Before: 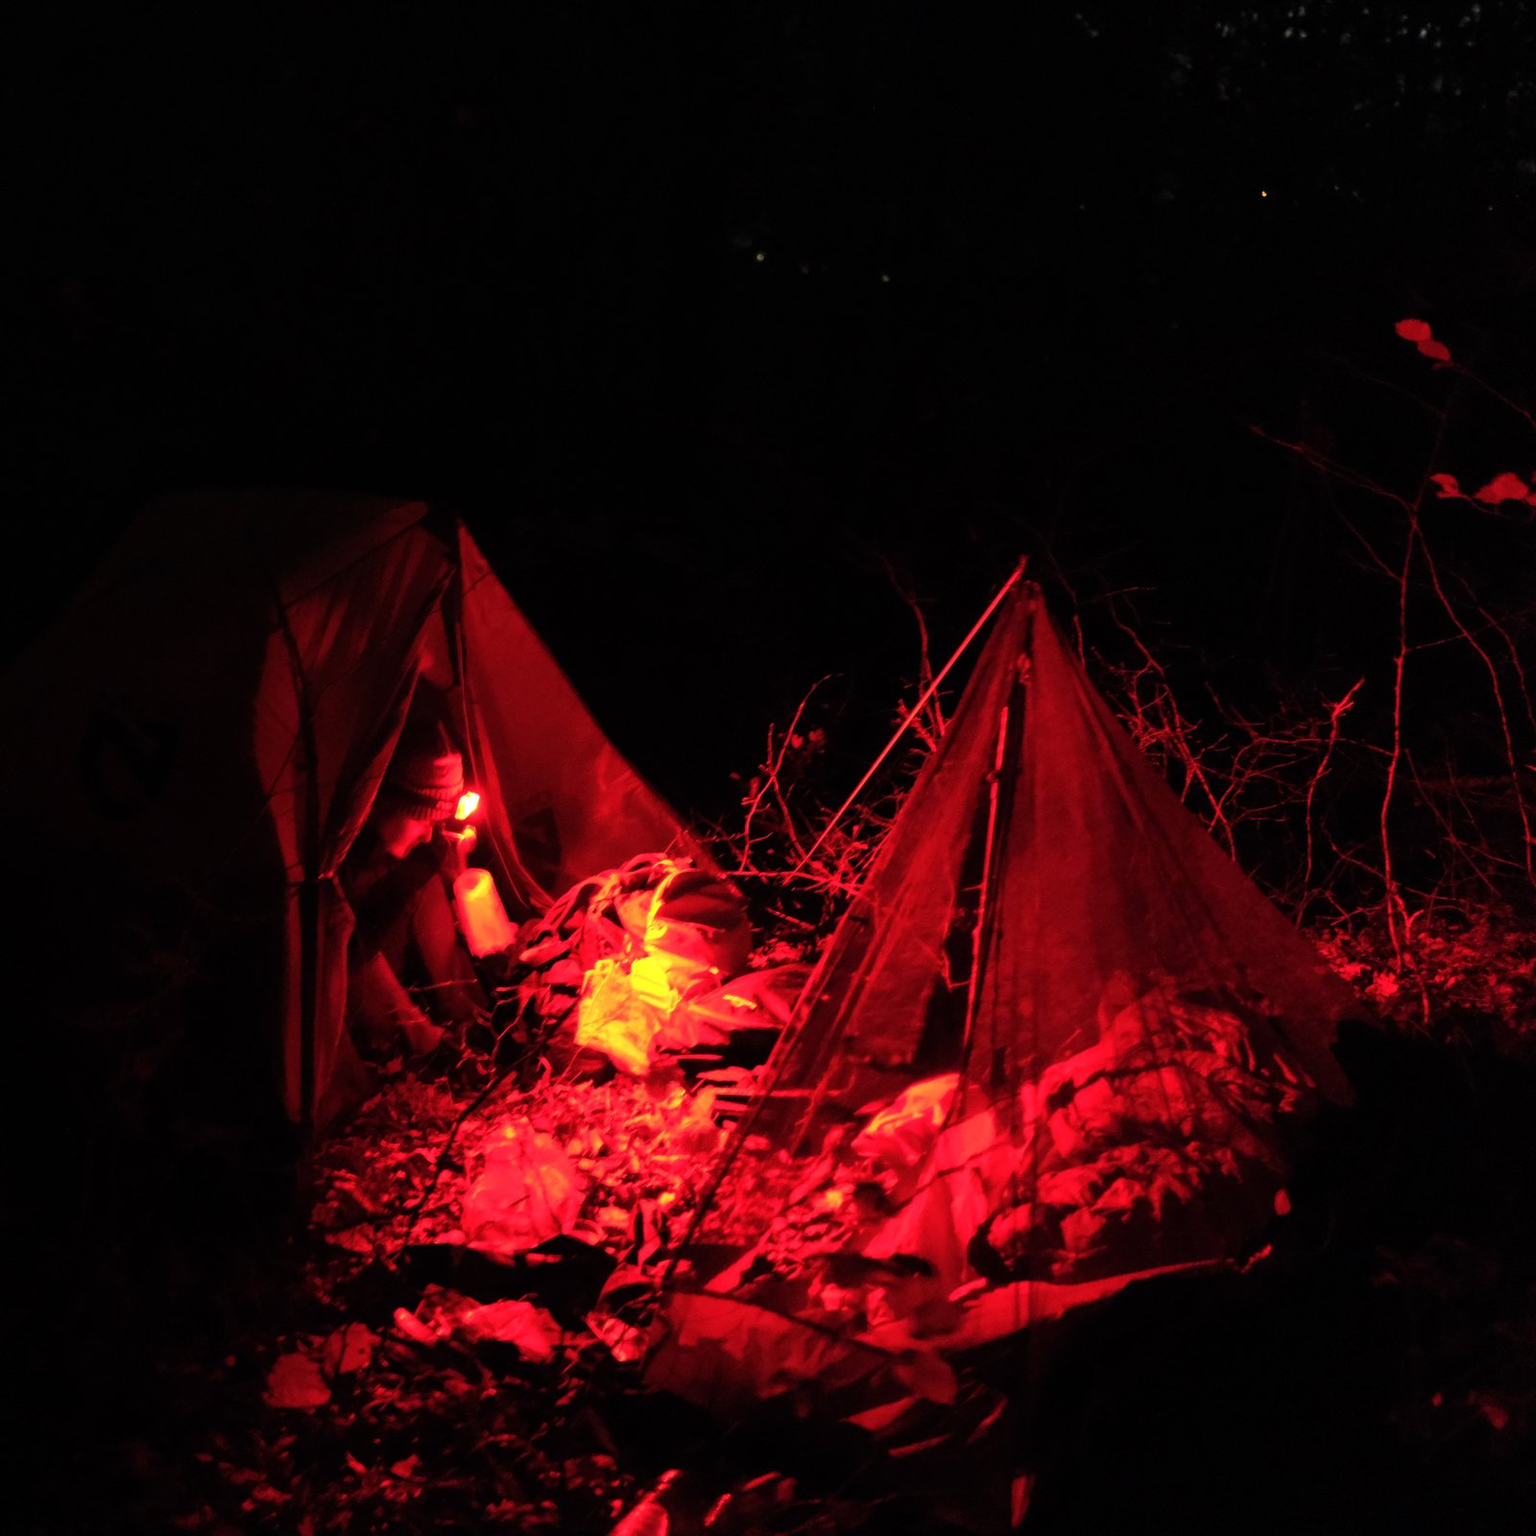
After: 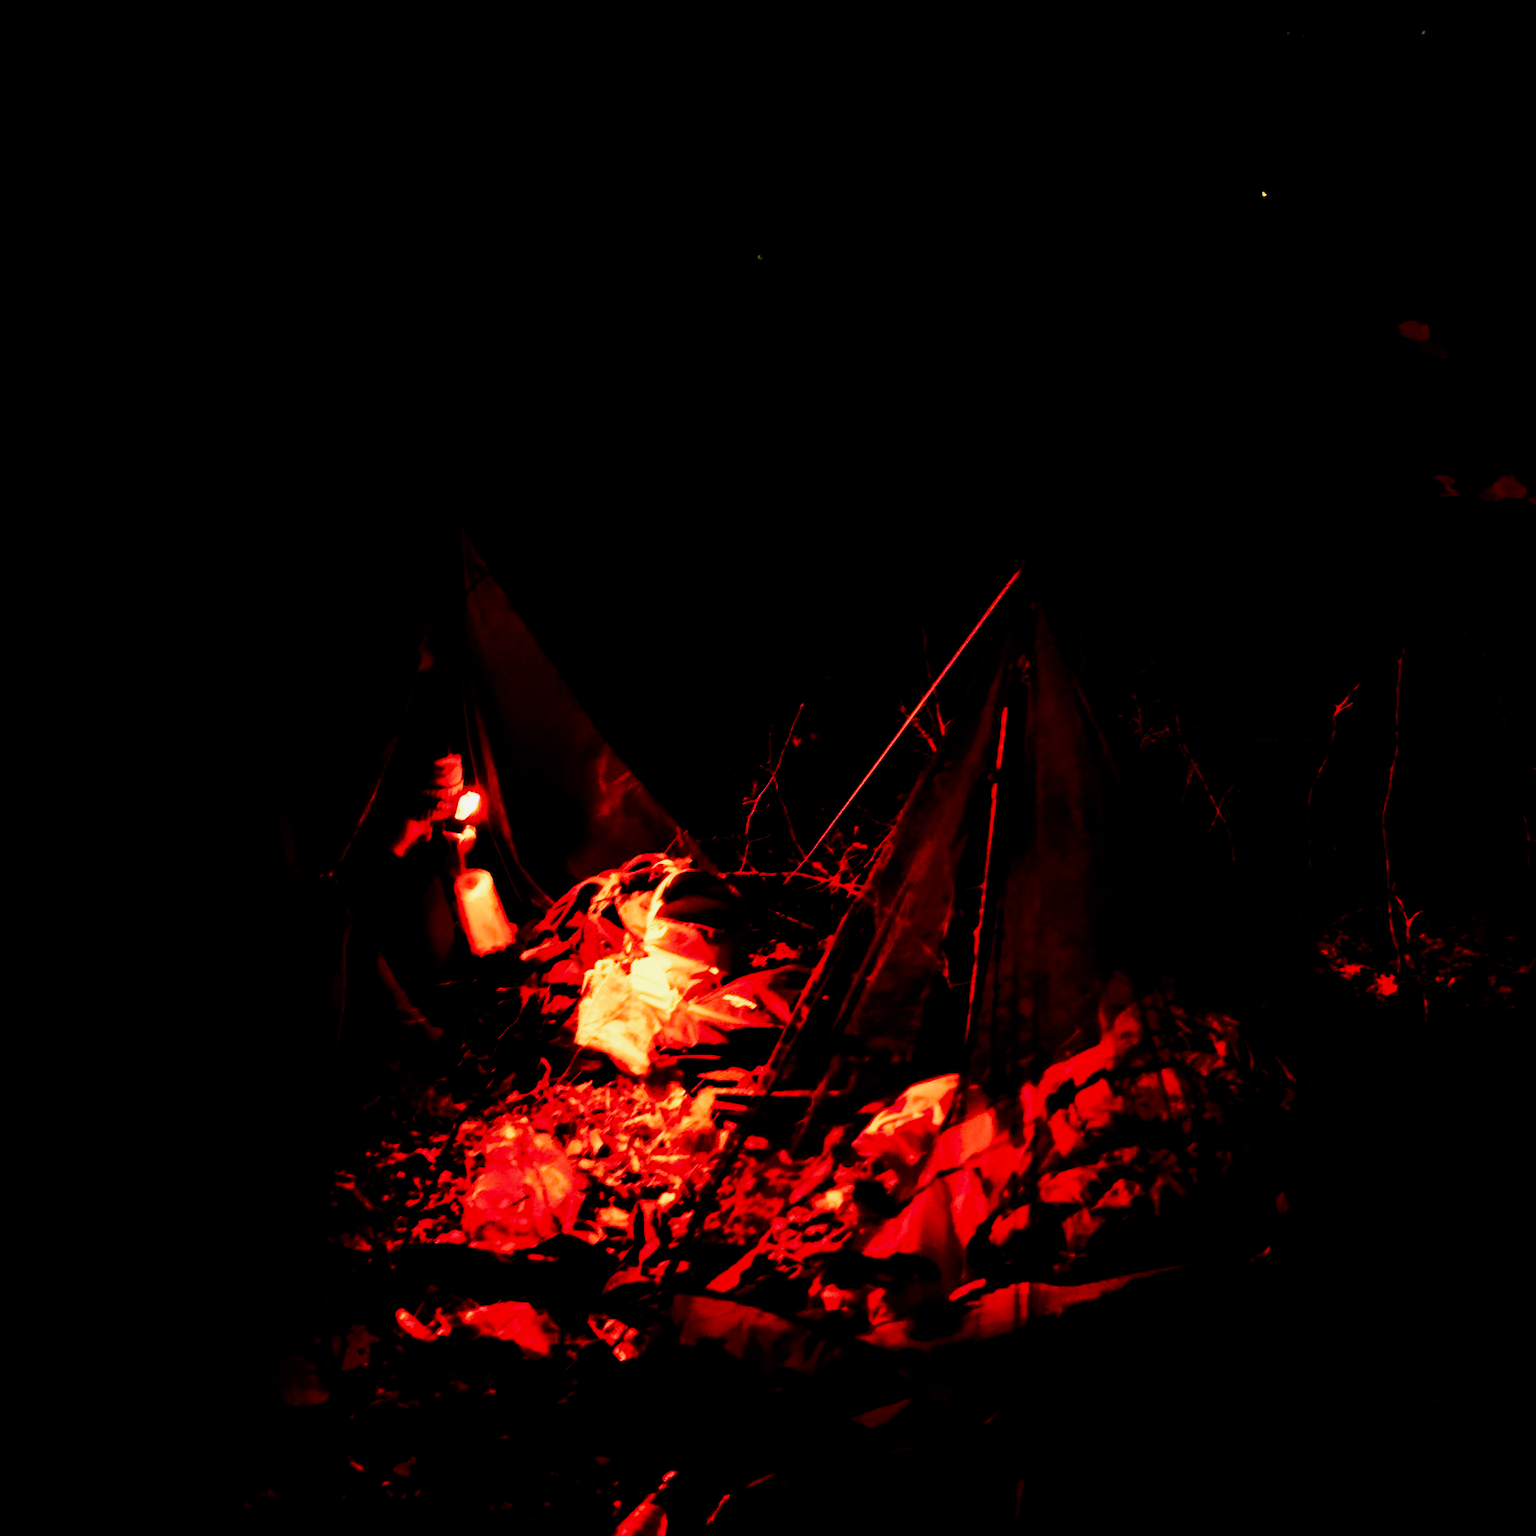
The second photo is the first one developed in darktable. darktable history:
contrast brightness saturation: contrast 0.28
filmic rgb: black relative exposure -2.85 EV, white relative exposure 4.56 EV, hardness 1.77, contrast 1.25, preserve chrominance no, color science v5 (2021)
color balance rgb: shadows lift › luminance -20%, power › hue 72.24°, highlights gain › luminance 15%, global offset › hue 171.6°, perceptual saturation grading › highlights -15%, perceptual saturation grading › shadows 25%, global vibrance 30%, contrast 10%
